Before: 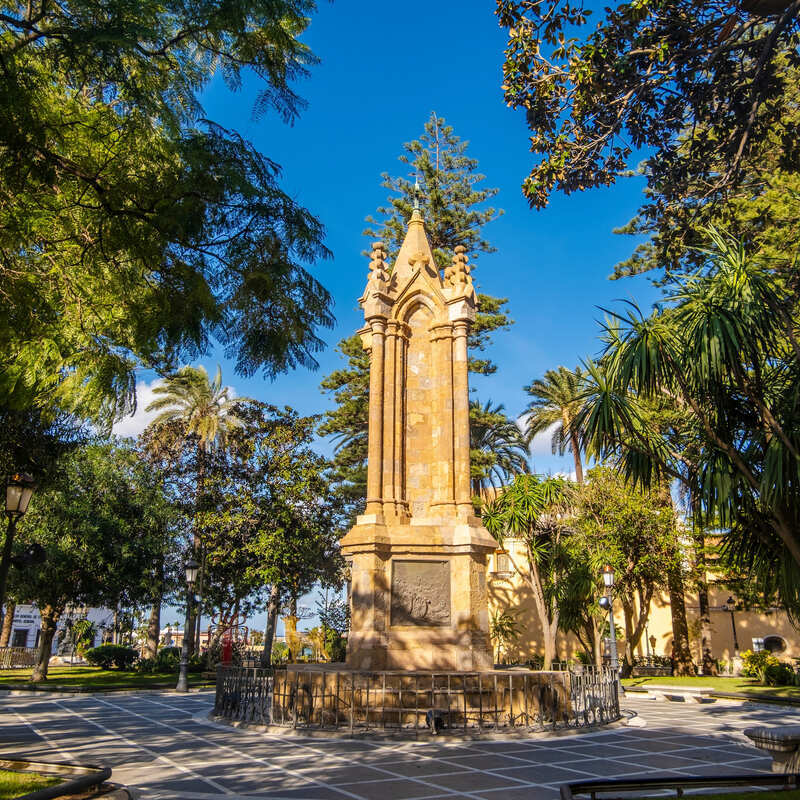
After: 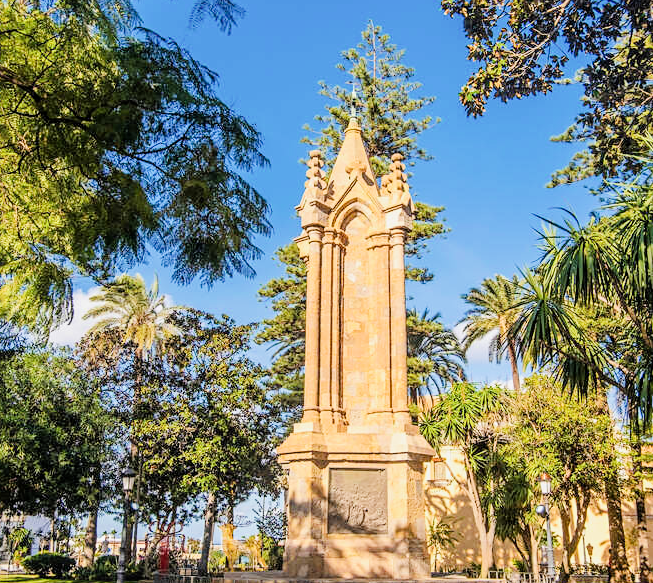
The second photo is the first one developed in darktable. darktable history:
crop: left 7.888%, top 11.59%, right 10.422%, bottom 15.482%
exposure: black level correction 0, exposure 1.191 EV, compensate exposure bias true, compensate highlight preservation false
sharpen: amount 0.202
filmic rgb: black relative exposure -7.65 EV, white relative exposure 4.56 EV, hardness 3.61
